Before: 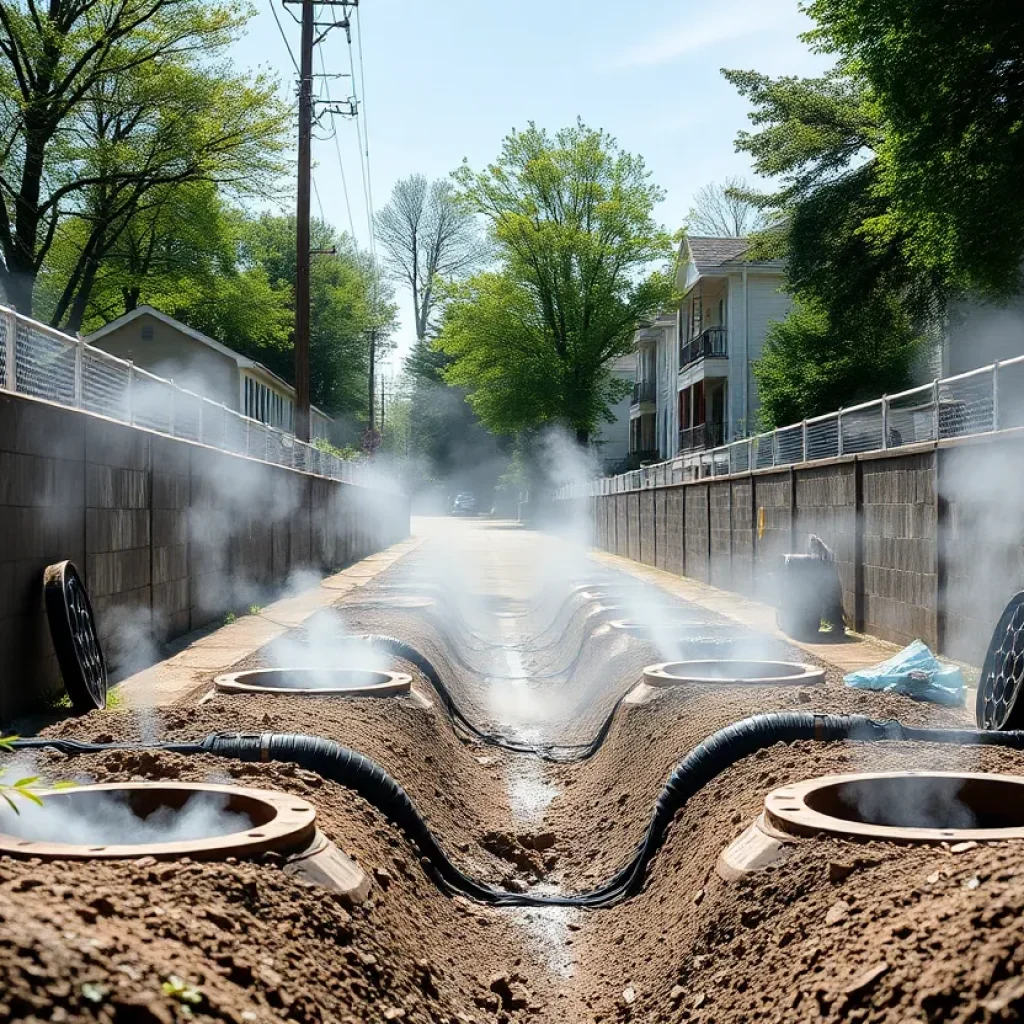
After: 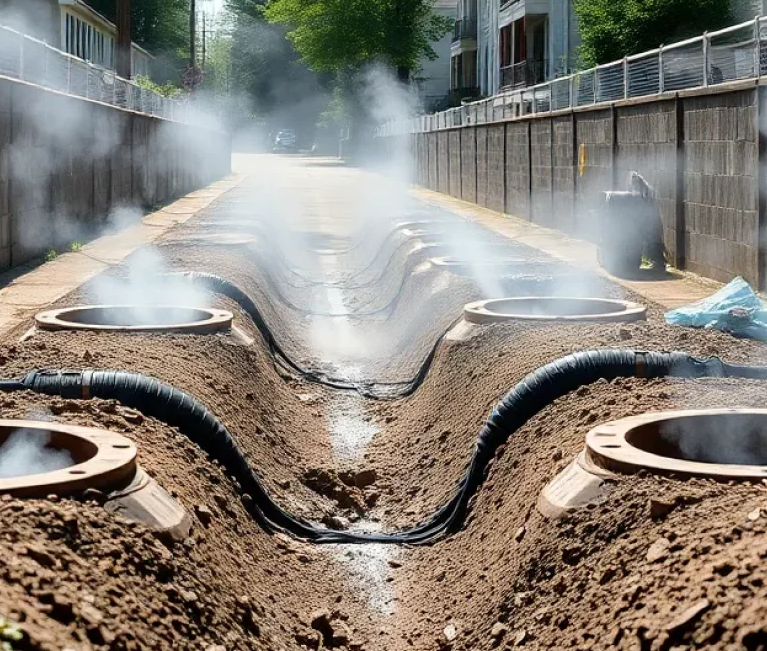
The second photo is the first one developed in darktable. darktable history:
crop and rotate: left 17.497%, top 35.471%, right 7.593%, bottom 0.89%
